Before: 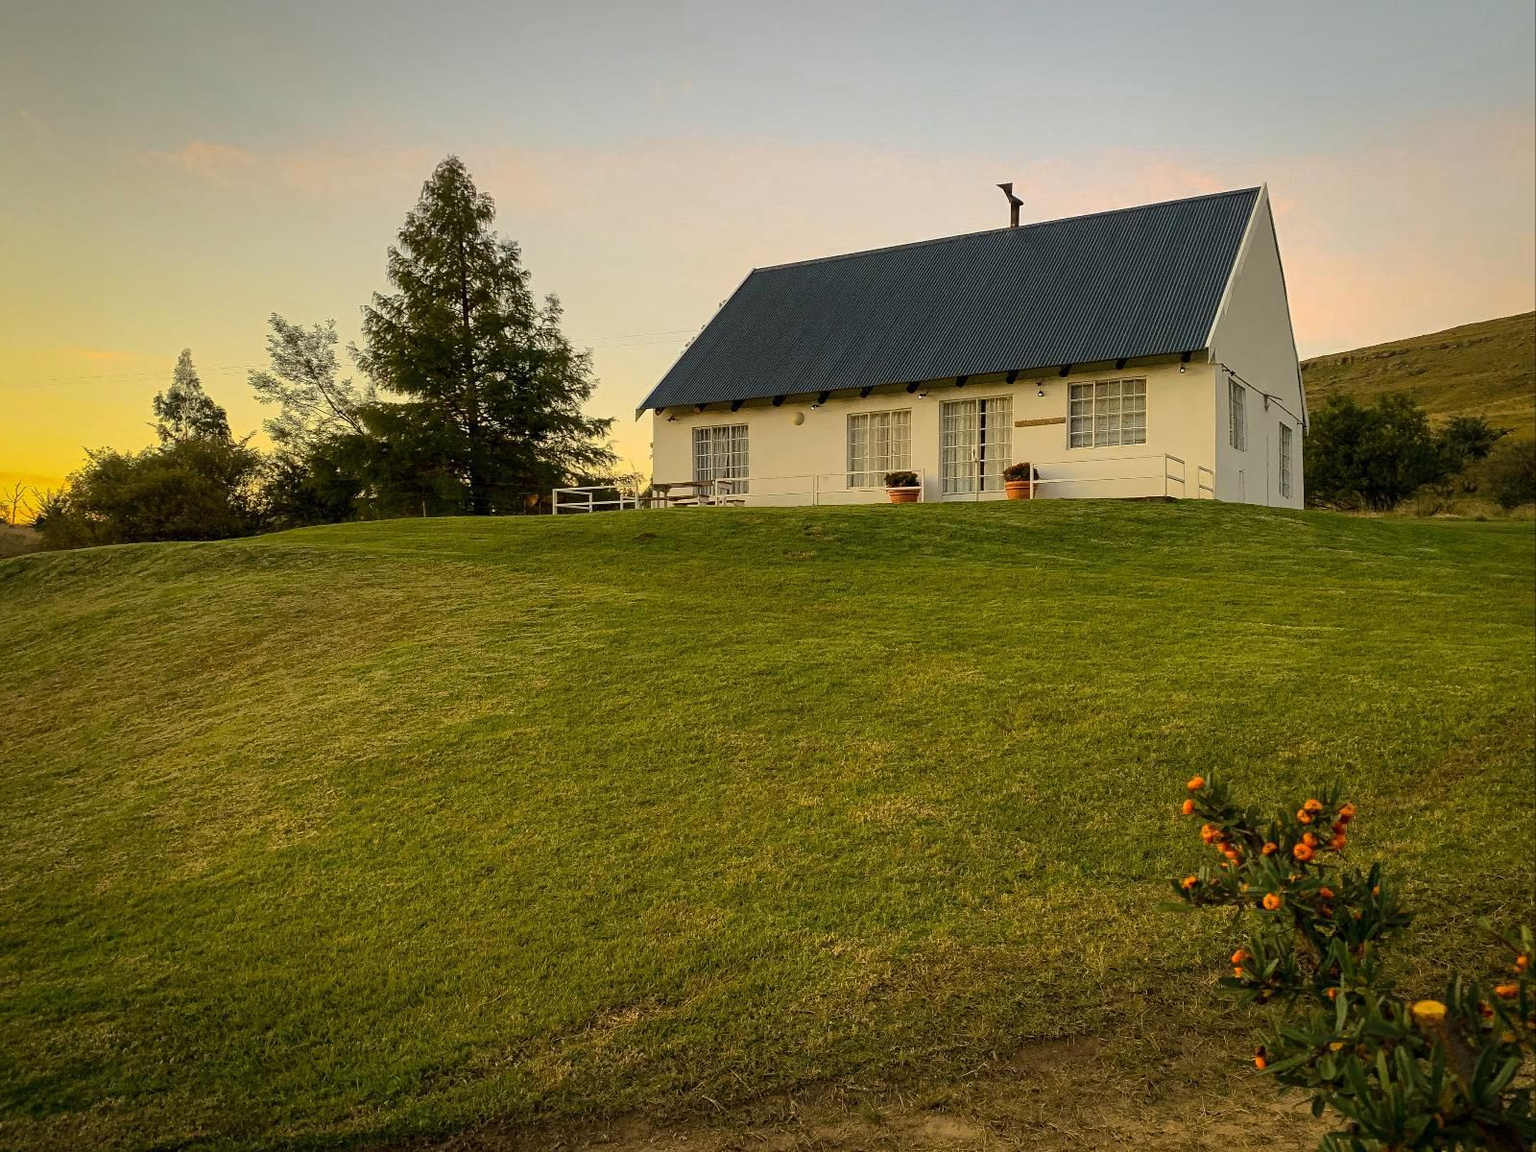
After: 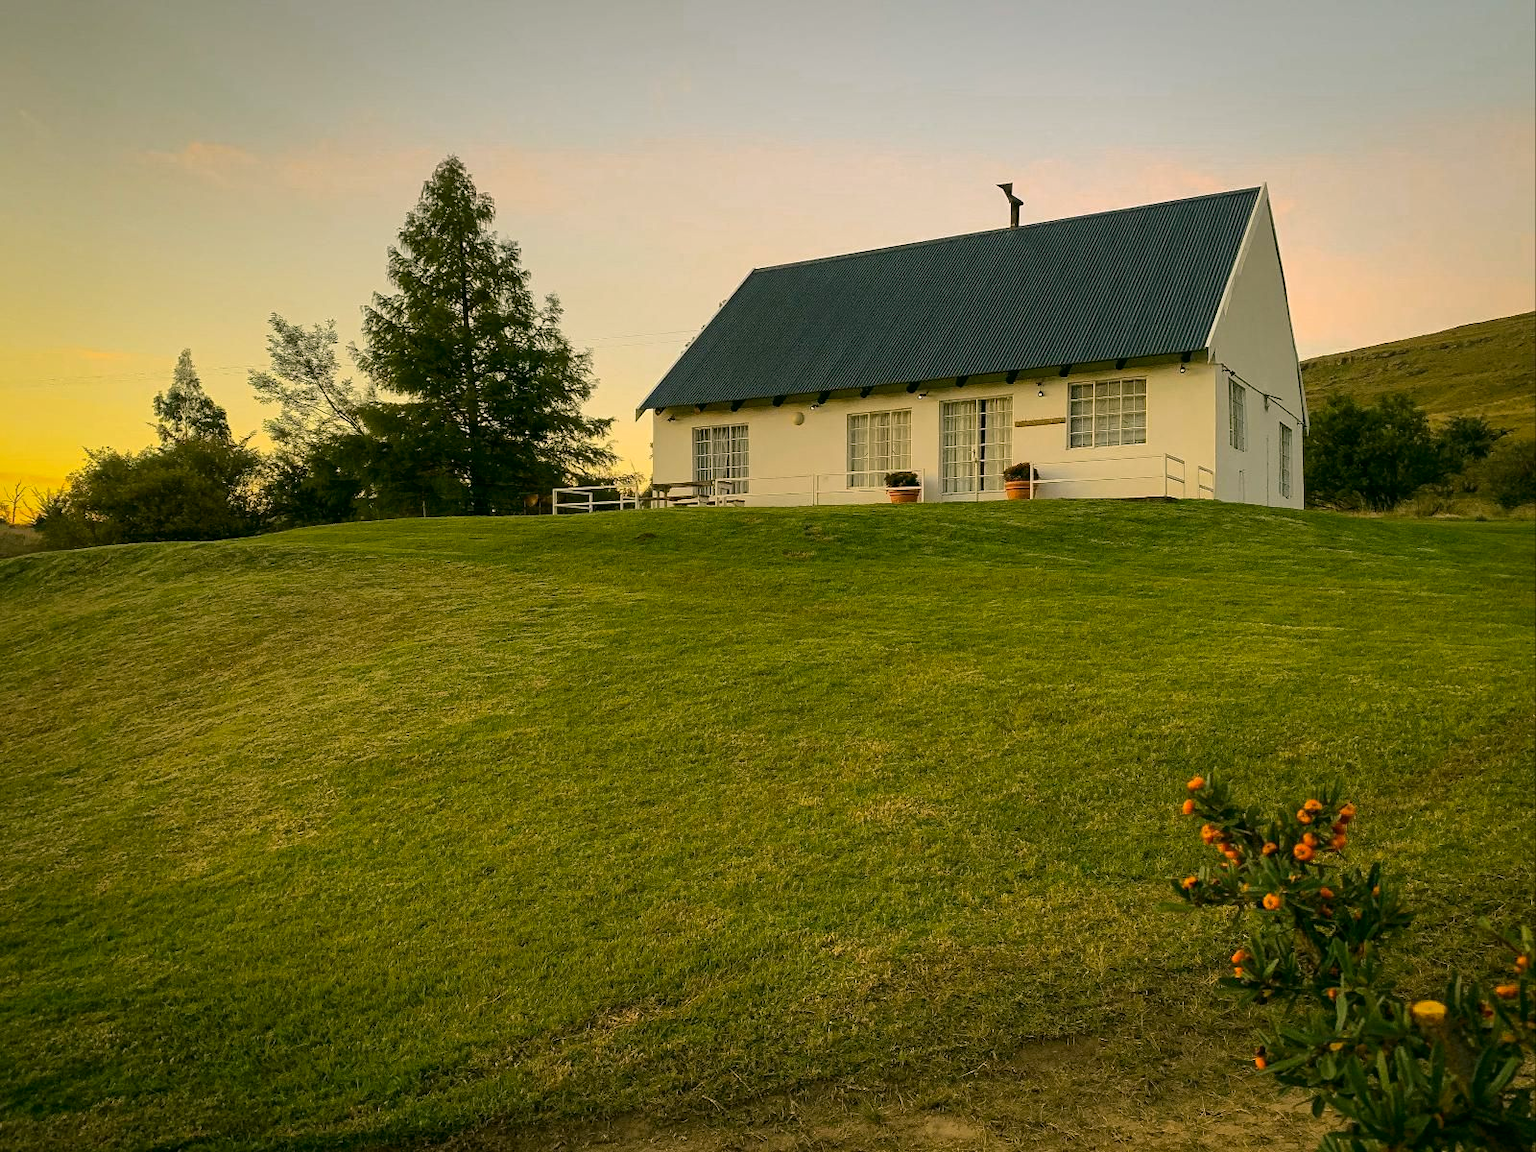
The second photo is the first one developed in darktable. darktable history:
color correction: highlights a* 3.95, highlights b* 4.95, shadows a* -8.04, shadows b* 4.87
